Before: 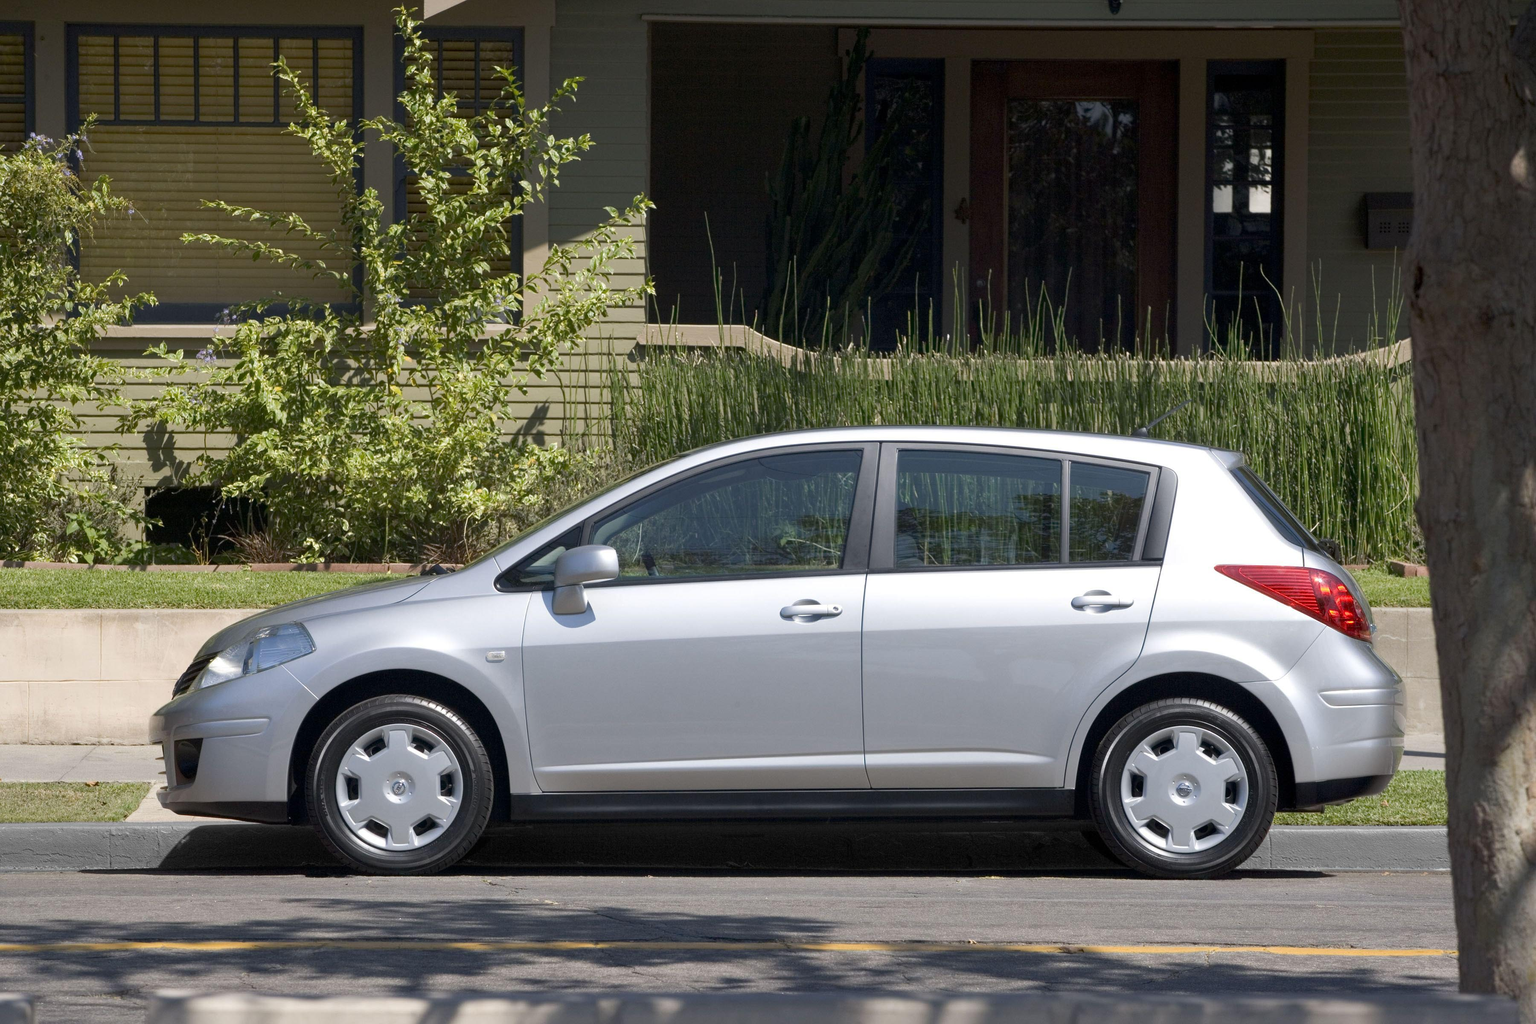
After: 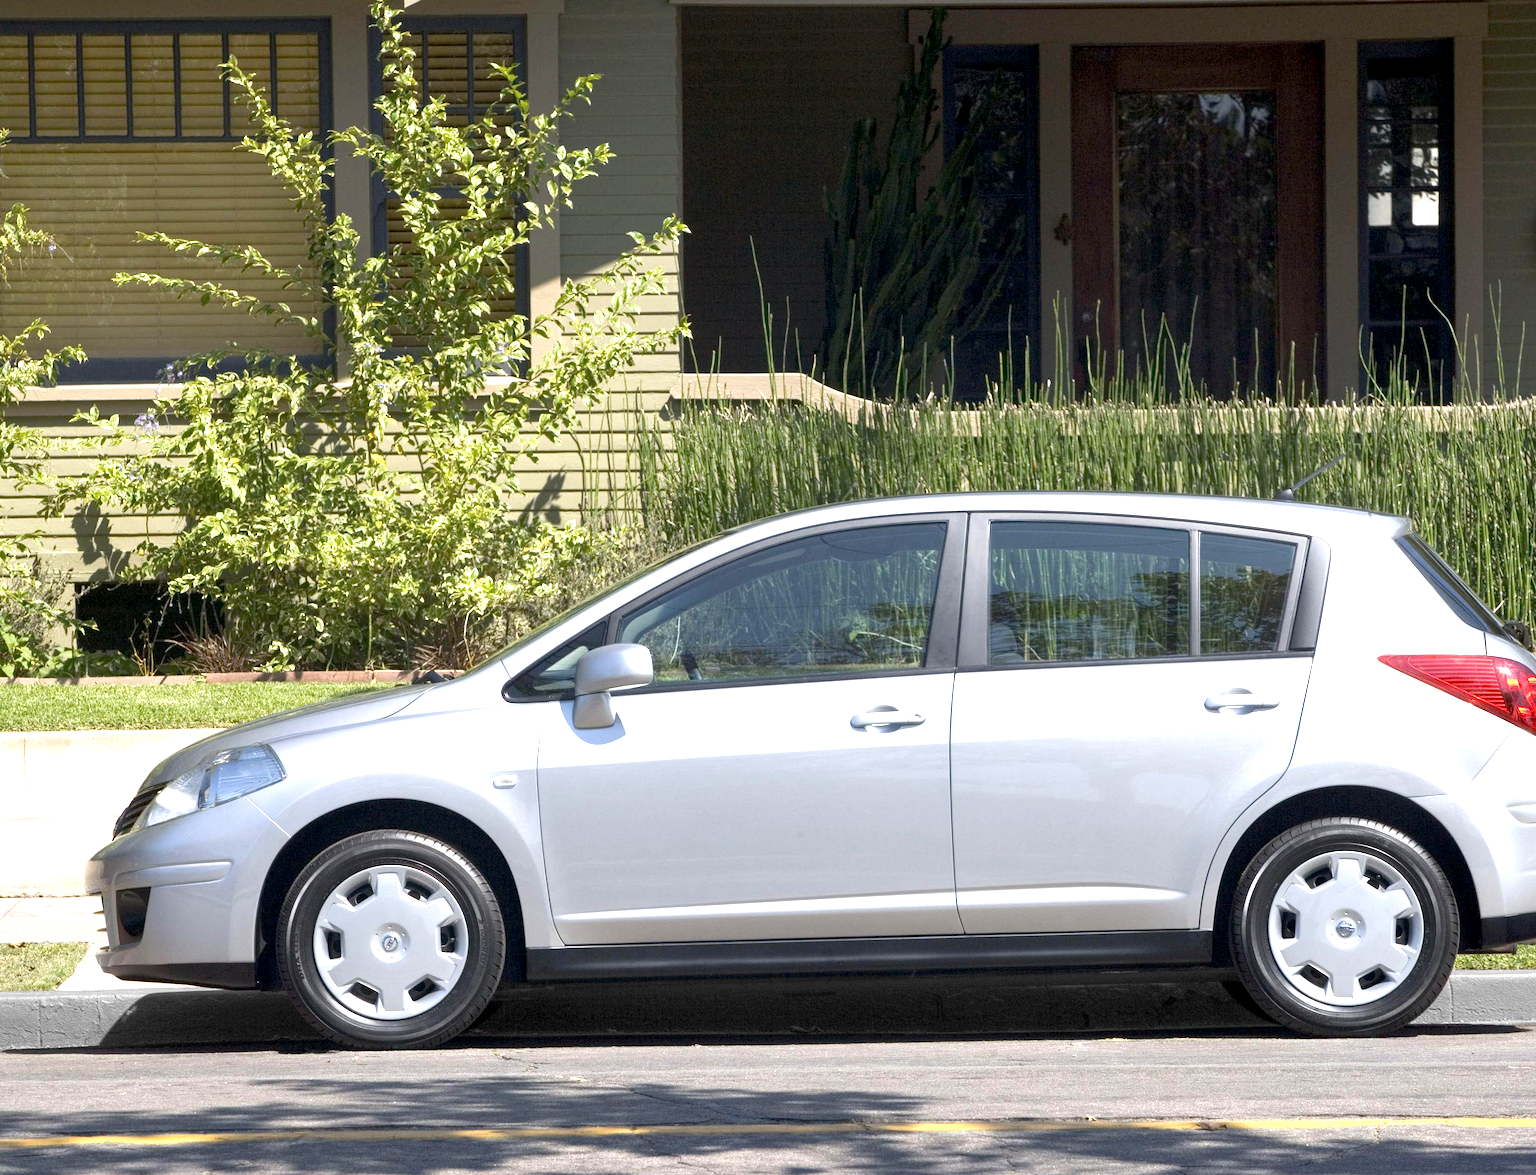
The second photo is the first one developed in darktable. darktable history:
local contrast: highlights 100%, shadows 100%, detail 120%, midtone range 0.2
crop and rotate: angle 1°, left 4.281%, top 0.642%, right 11.383%, bottom 2.486%
exposure: exposure 1.061 EV, compensate highlight preservation false
